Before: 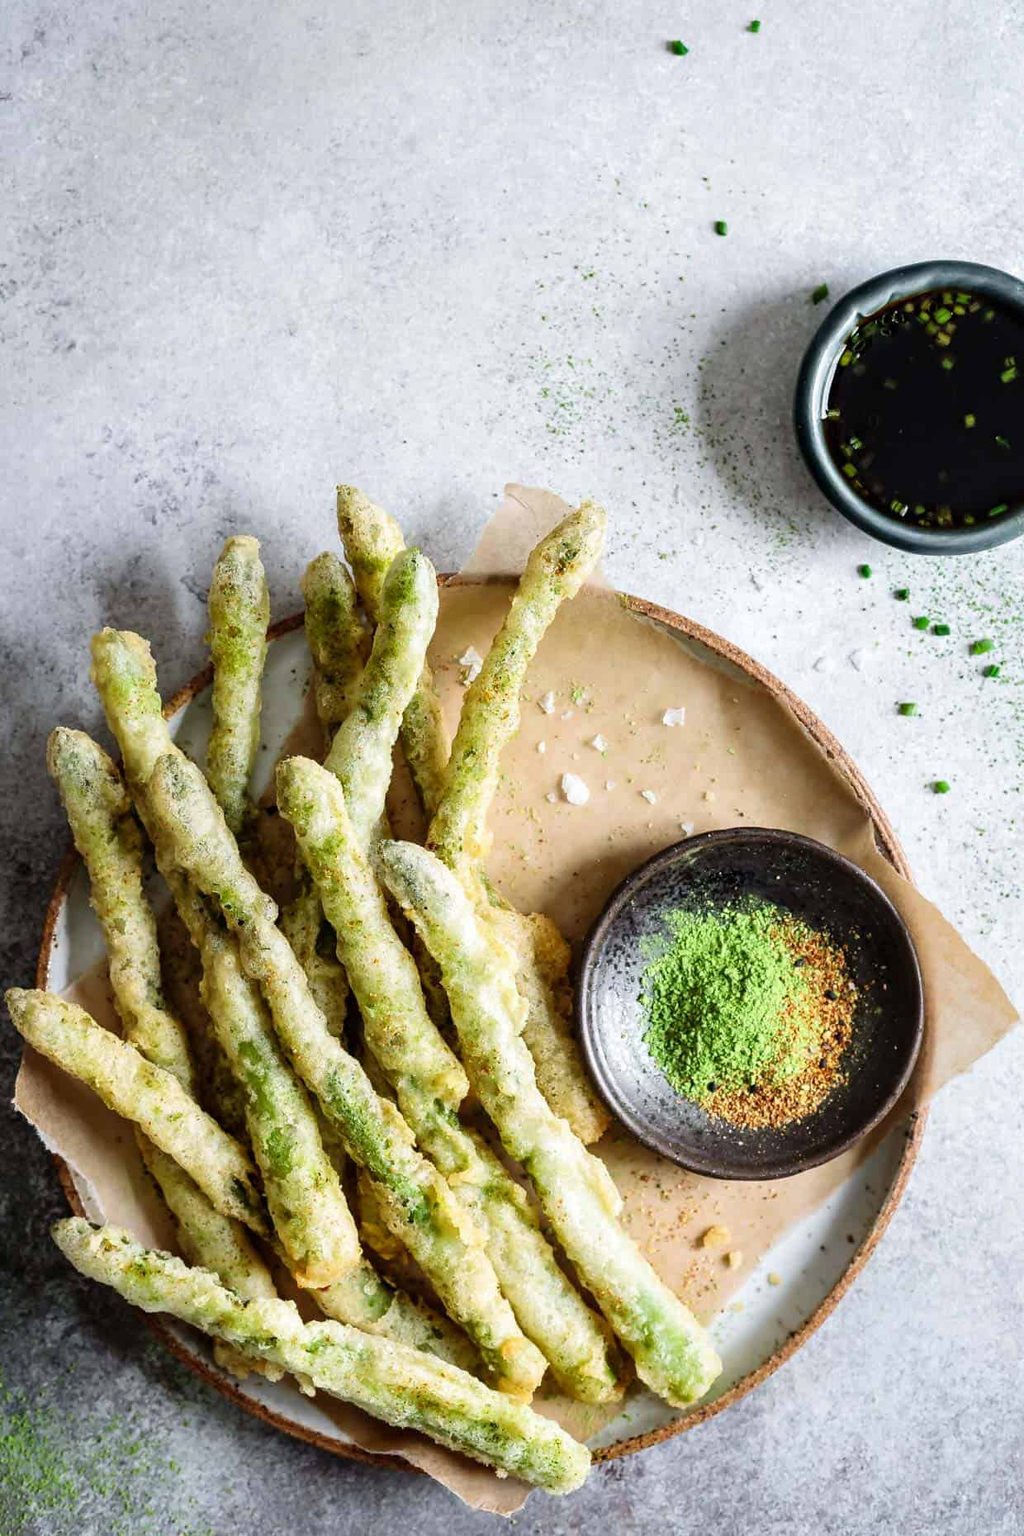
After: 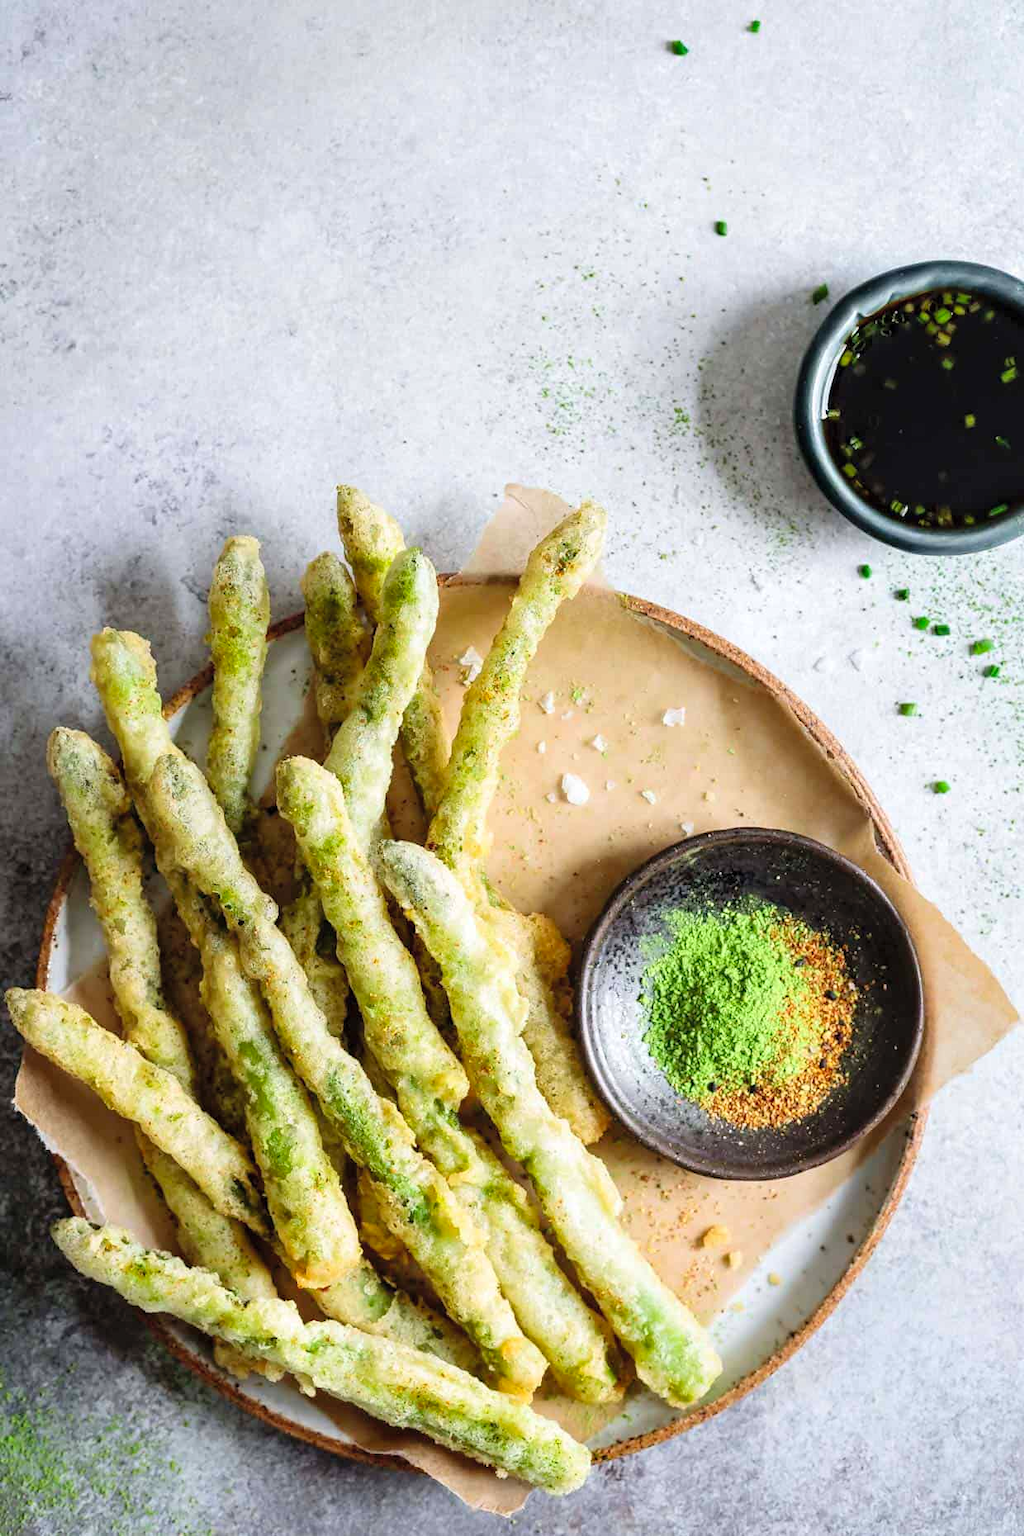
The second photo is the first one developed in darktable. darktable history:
white balance: emerald 1
contrast brightness saturation: brightness 0.09, saturation 0.19
